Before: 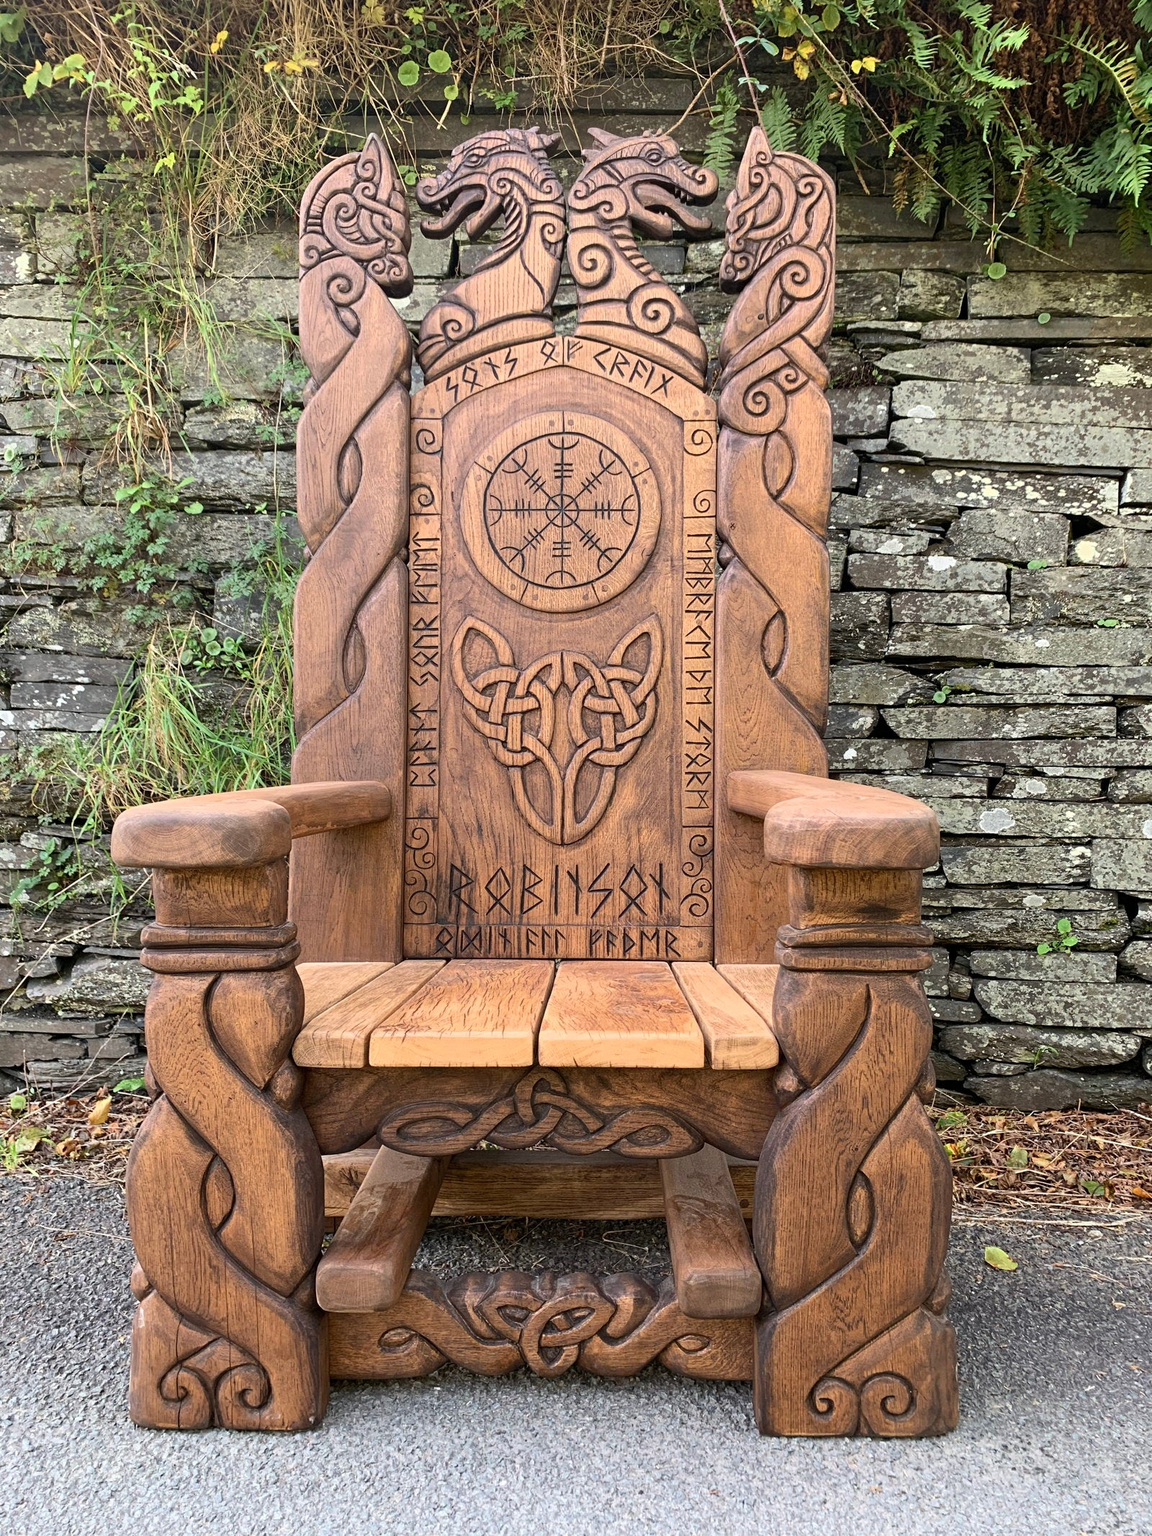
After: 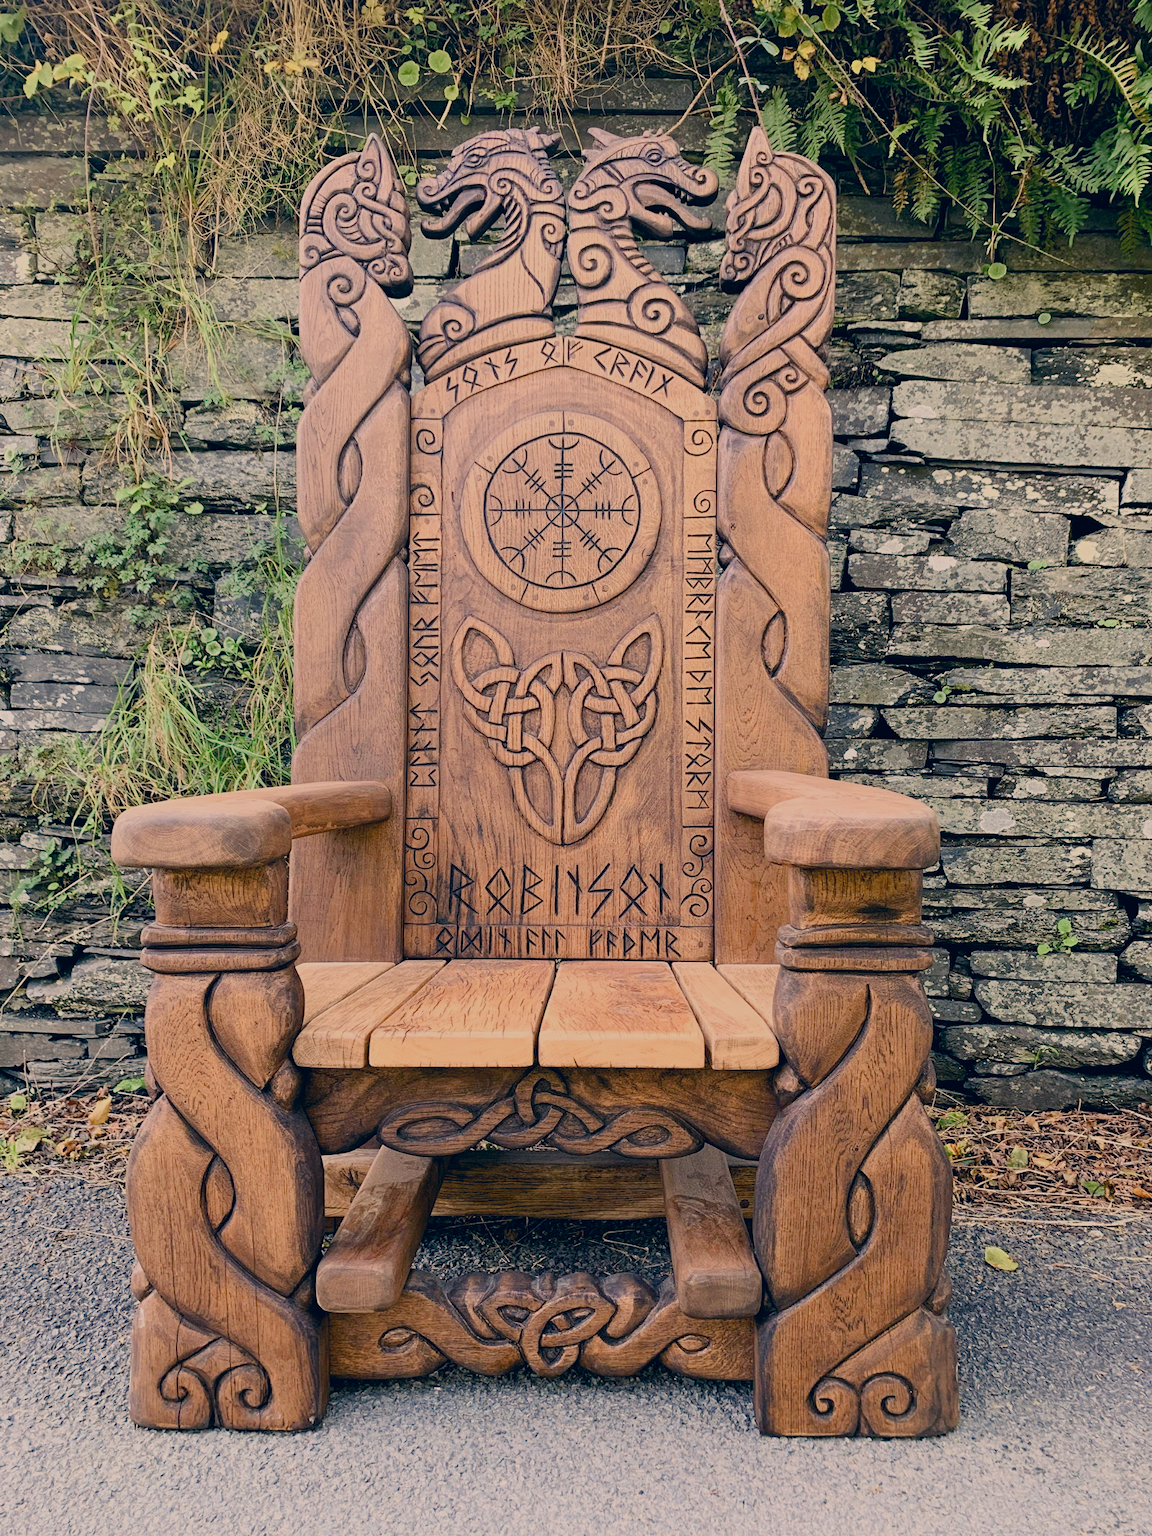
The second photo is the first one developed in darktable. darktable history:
filmic rgb: black relative exposure -5.08 EV, white relative exposure 3.97 EV, hardness 2.9, contrast 1.393, highlights saturation mix -19.1%
color correction: highlights a* 10.37, highlights b* 14.26, shadows a* -10.21, shadows b* -14.98
color balance rgb: shadows lift › chroma 2.961%, shadows lift › hue 279.6°, perceptual saturation grading › global saturation 20%, perceptual saturation grading › highlights -50.137%, perceptual saturation grading › shadows 30.09%, contrast -29.699%
